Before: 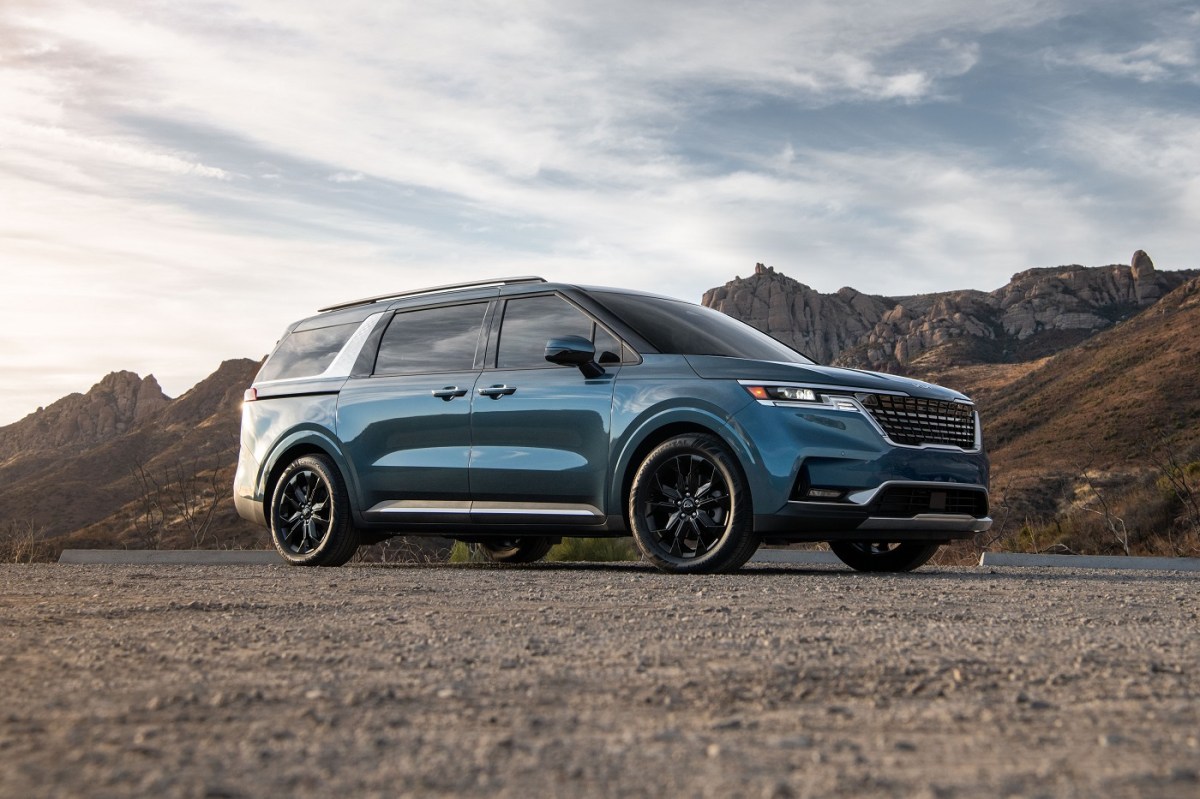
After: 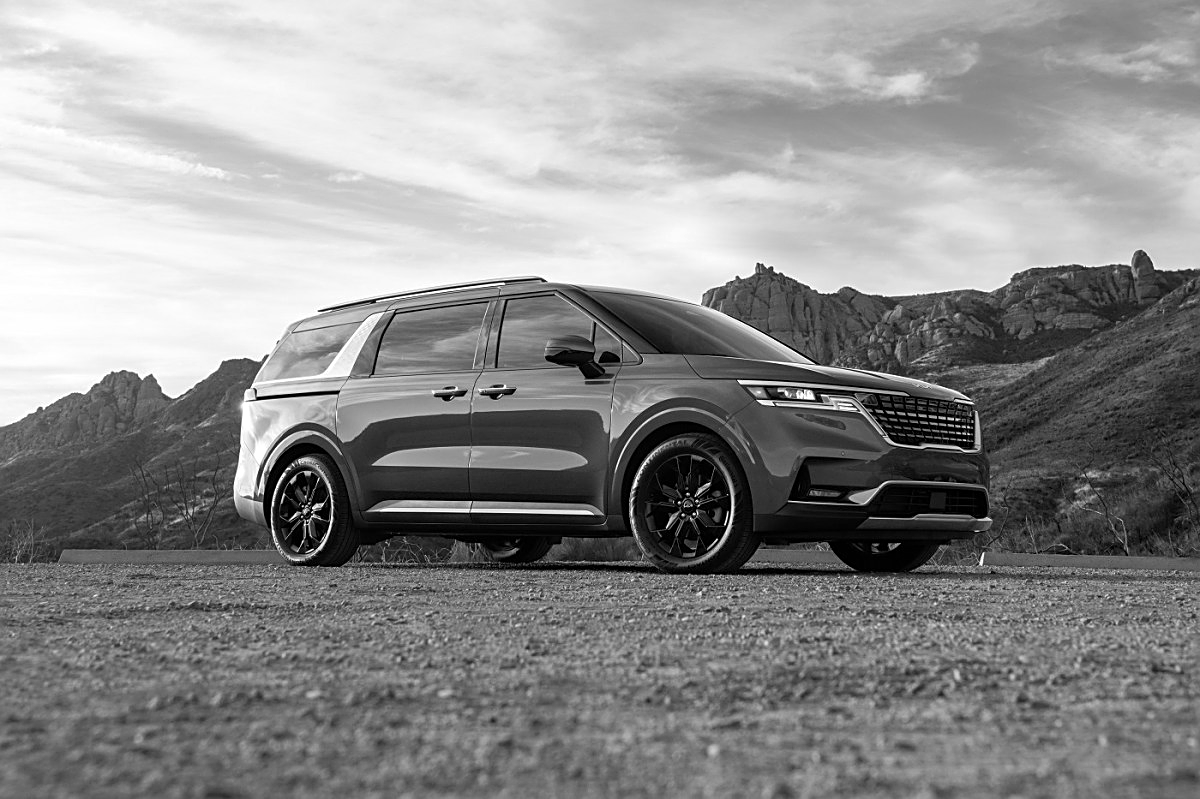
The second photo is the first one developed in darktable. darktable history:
levels: levels [0, 0.492, 0.984]
monochrome: on, module defaults
sharpen: on, module defaults
